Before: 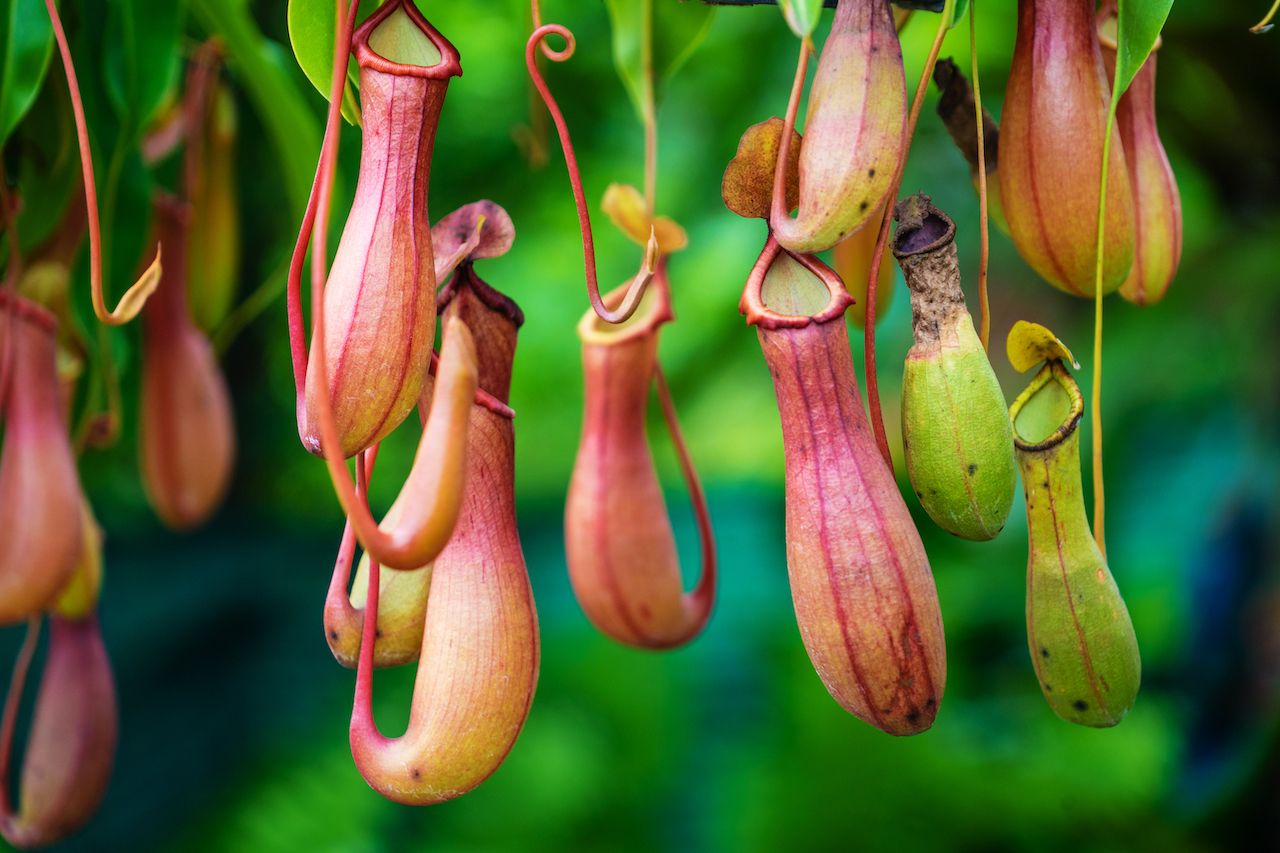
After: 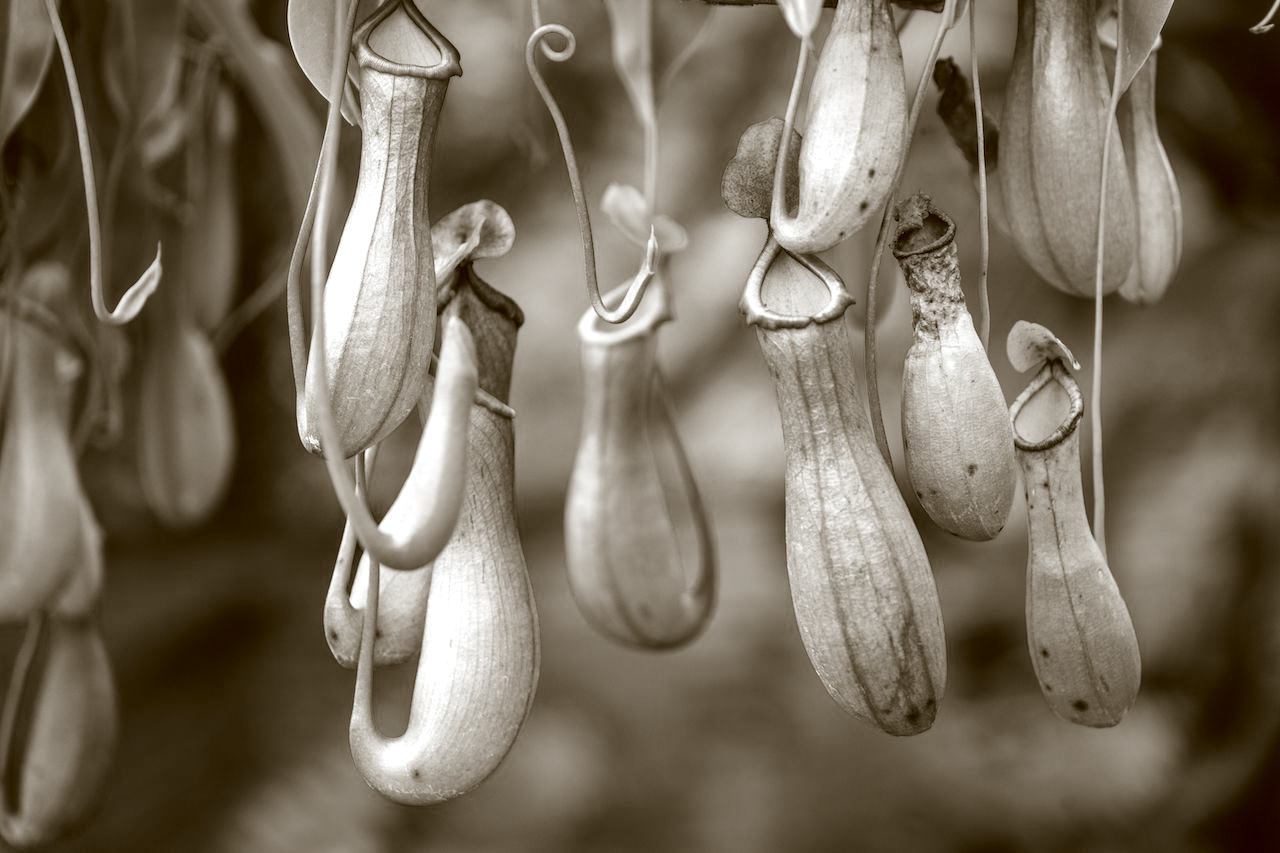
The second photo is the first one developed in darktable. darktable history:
color calibration: output gray [0.21, 0.42, 0.37, 0], gray › normalize channels true, illuminant same as pipeline (D50), adaptation XYZ, x 0.346, y 0.359, gamut compression 0
color correction: highlights a* -0.482, highlights b* 0.161, shadows a* 4.66, shadows b* 20.72
exposure: black level correction 0, exposure 0.7 EV, compensate exposure bias true, compensate highlight preservation false
